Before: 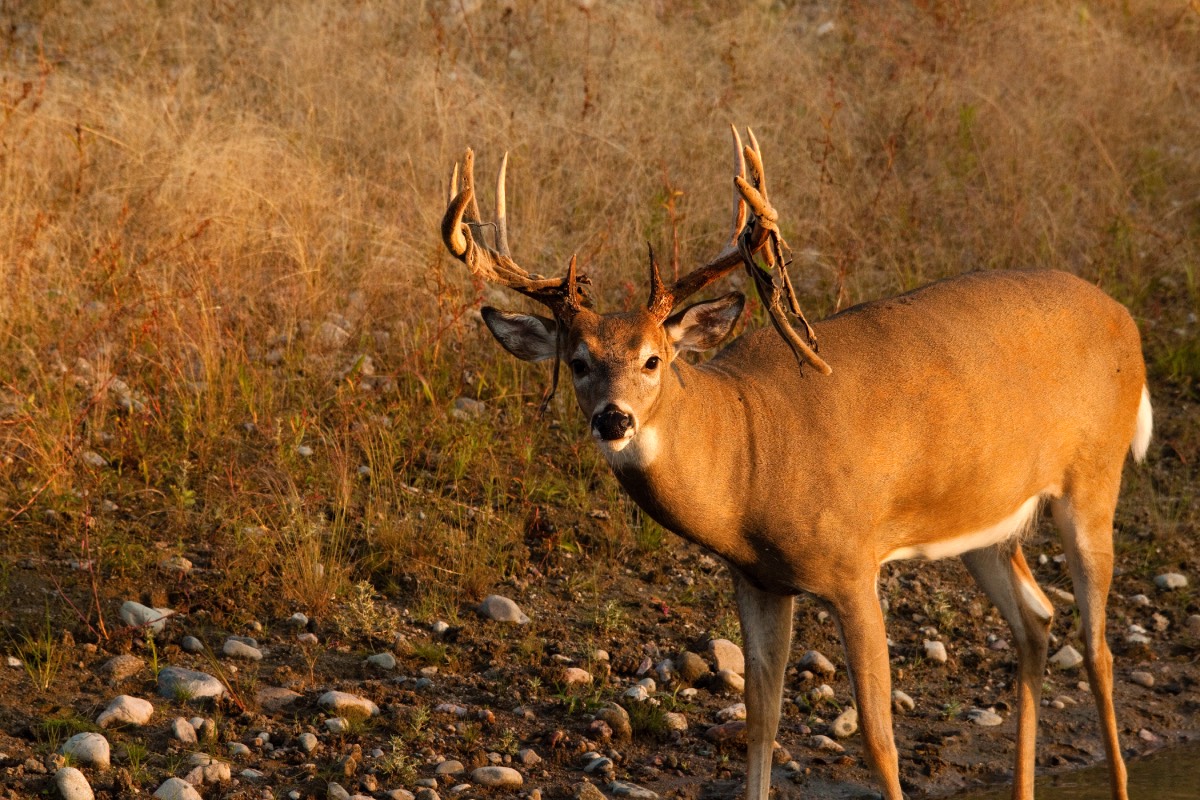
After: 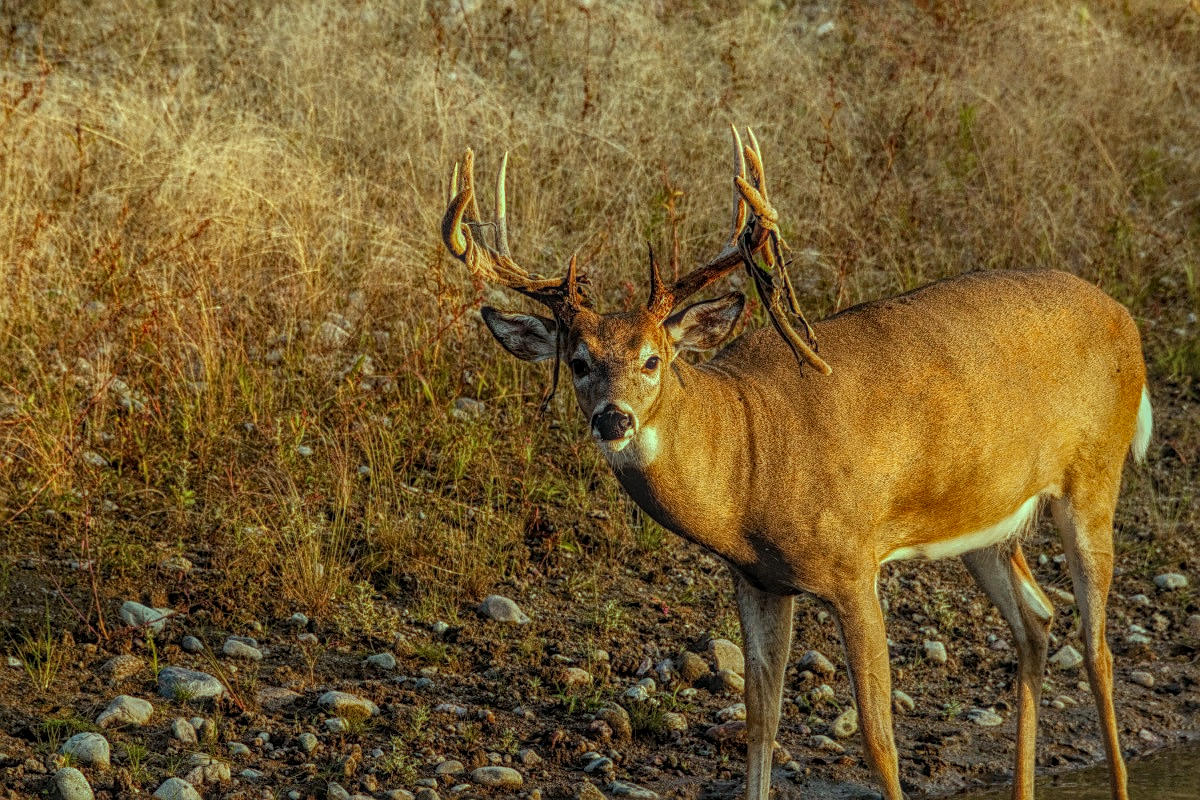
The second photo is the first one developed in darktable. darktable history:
local contrast: highlights 20%, shadows 30%, detail 200%, midtone range 0.2
color balance: mode lift, gamma, gain (sRGB), lift [0.997, 0.979, 1.021, 1.011], gamma [1, 1.084, 0.916, 0.998], gain [1, 0.87, 1.13, 1.101], contrast 4.55%, contrast fulcrum 38.24%, output saturation 104.09%
sharpen: on, module defaults
